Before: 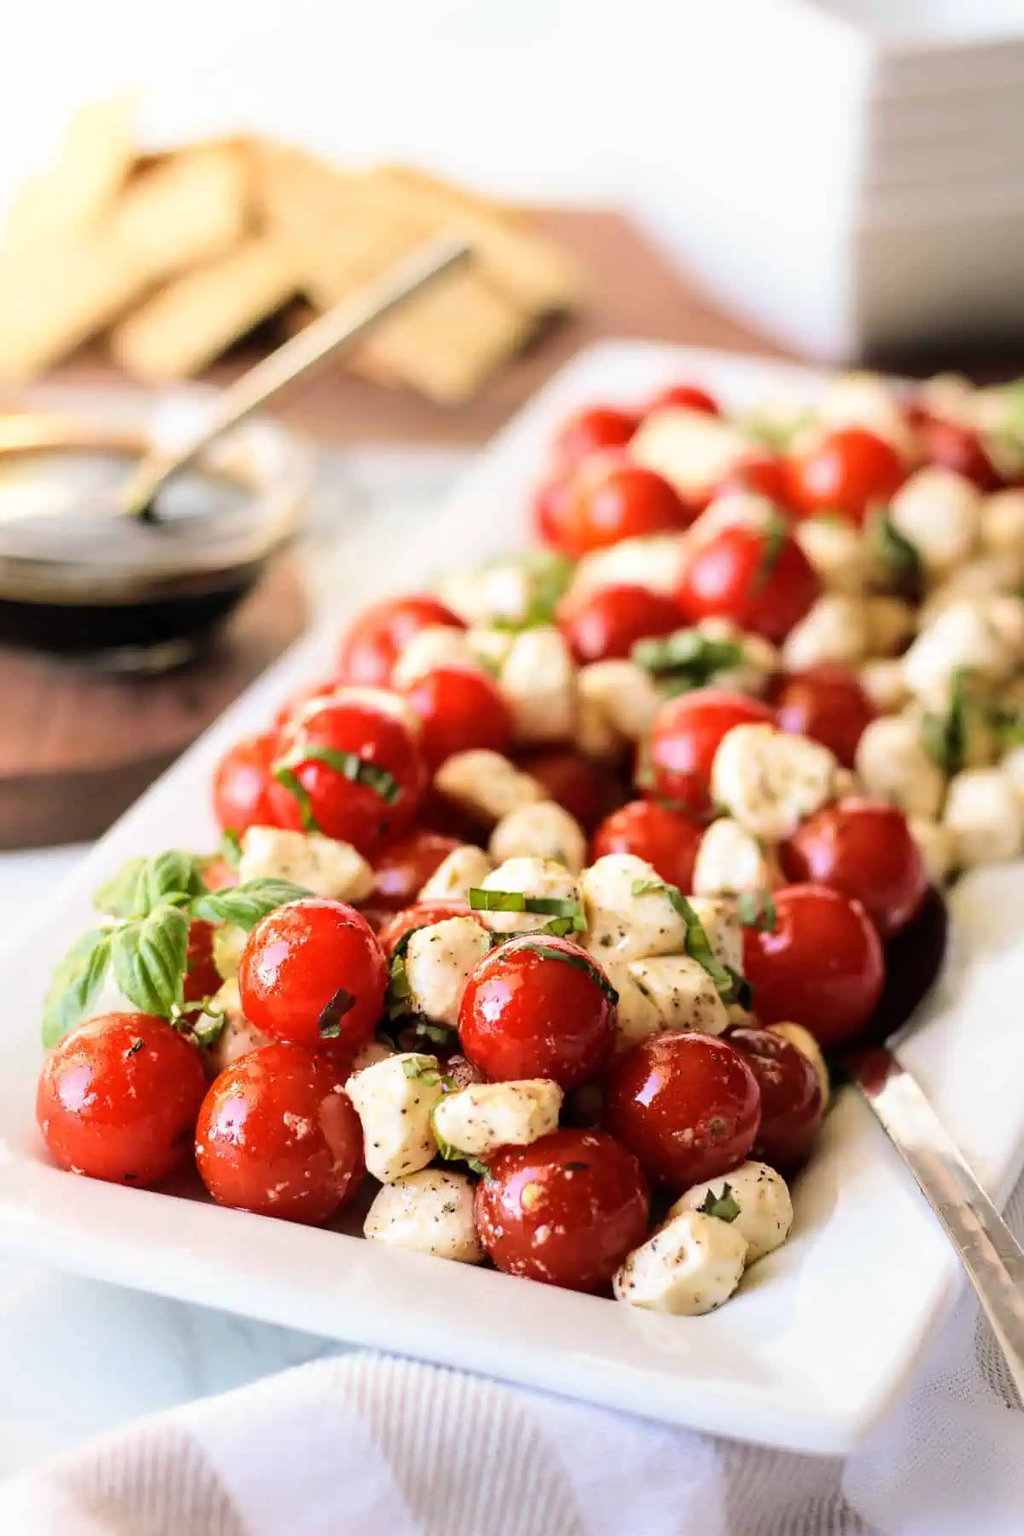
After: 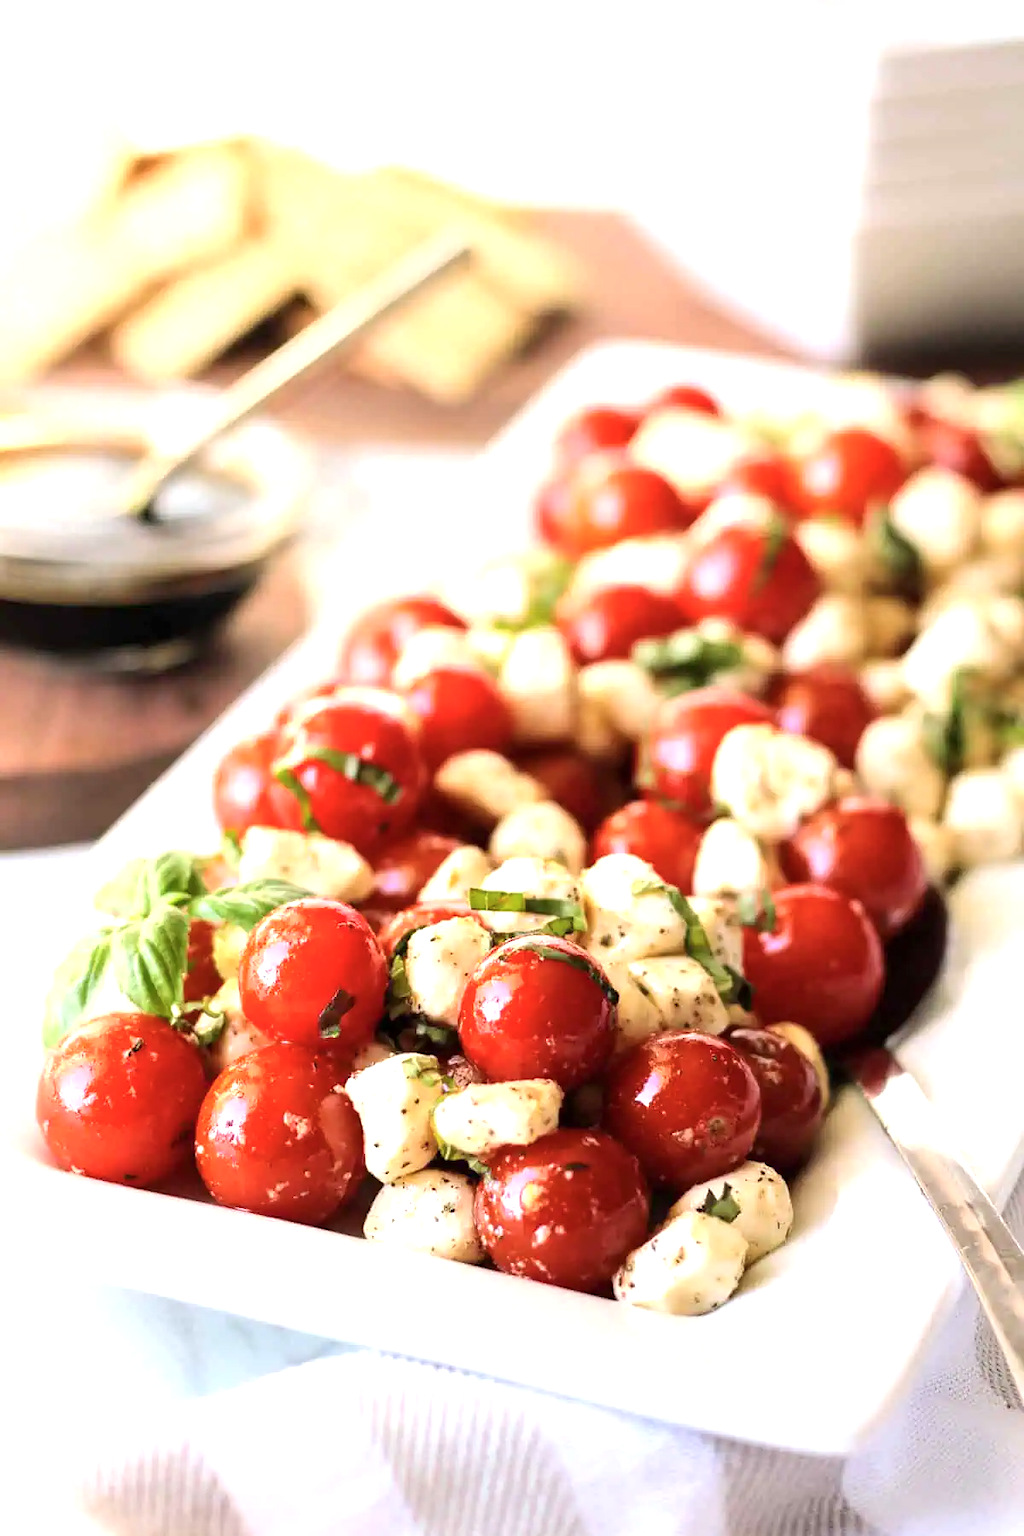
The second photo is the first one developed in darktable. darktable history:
color balance rgb: perceptual saturation grading › global saturation -3%
exposure: exposure 0.6 EV, compensate highlight preservation false
